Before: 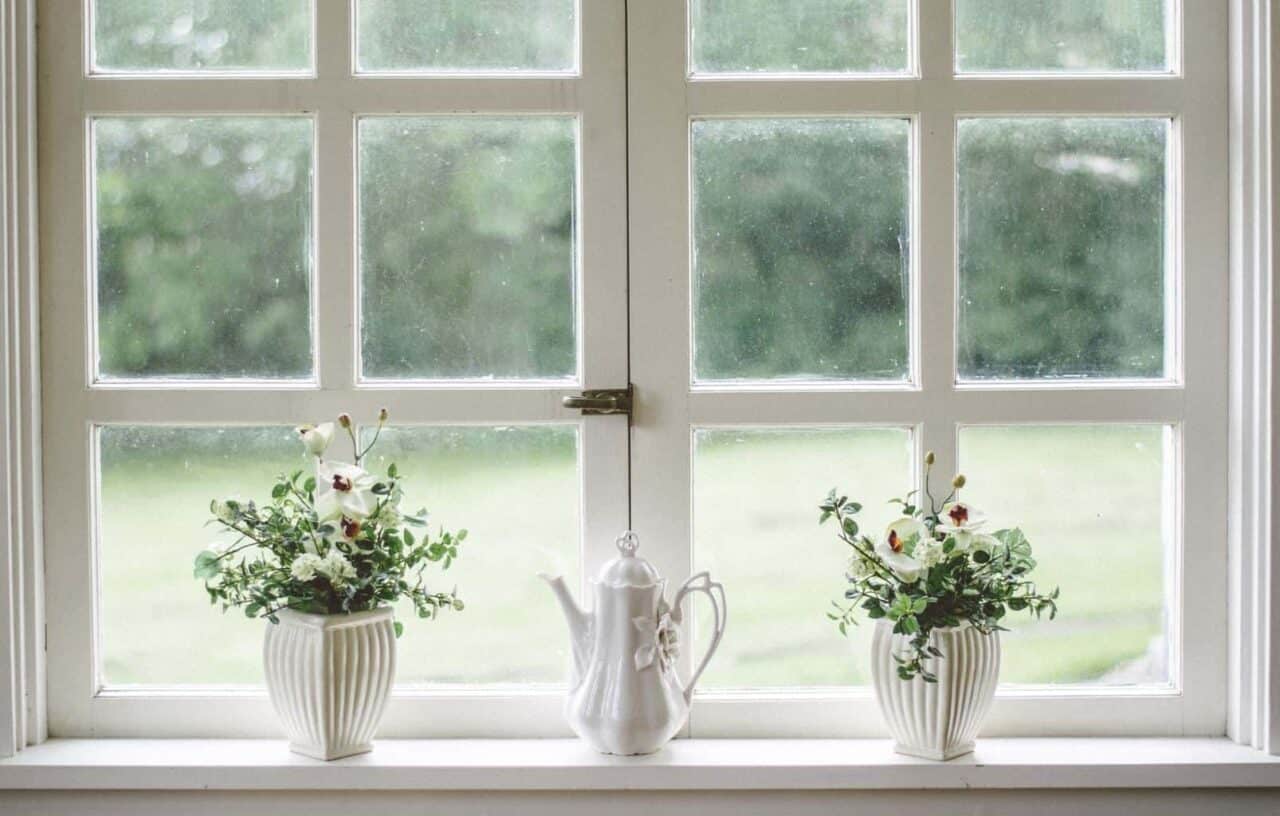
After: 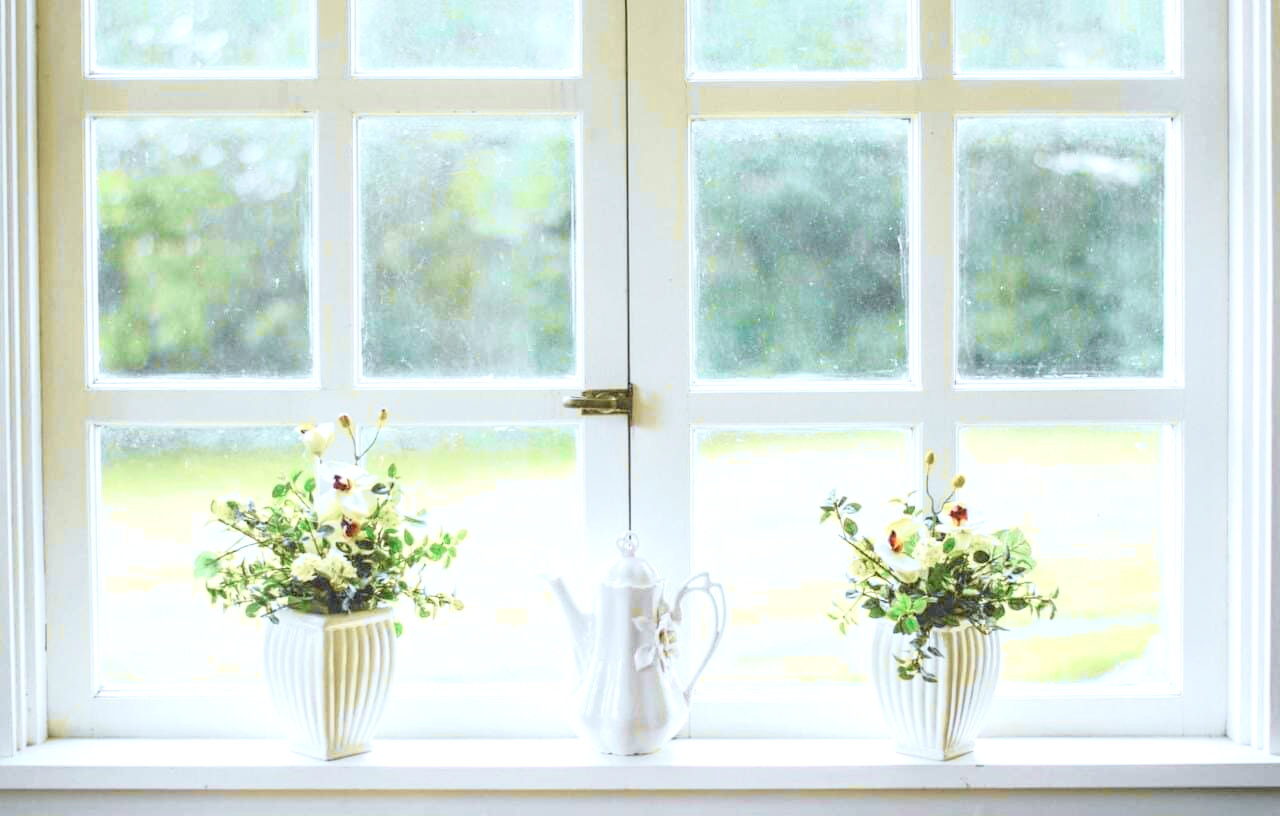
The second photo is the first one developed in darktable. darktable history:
color correction: highlights a* -0.137, highlights b* -5.91, shadows a* -0.137, shadows b* -0.137
exposure: exposure 0.7 EV, compensate highlight preservation false
tone curve: curves: ch0 [(0, 0.015) (0.084, 0.074) (0.162, 0.165) (0.304, 0.382) (0.466, 0.576) (0.654, 0.741) (0.848, 0.906) (0.984, 0.963)]; ch1 [(0, 0) (0.34, 0.235) (0.46, 0.46) (0.515, 0.502) (0.553, 0.567) (0.764, 0.815) (1, 1)]; ch2 [(0, 0) (0.44, 0.458) (0.479, 0.492) (0.524, 0.507) (0.547, 0.579) (0.673, 0.712) (1, 1)], color space Lab, independent channels, preserve colors none
